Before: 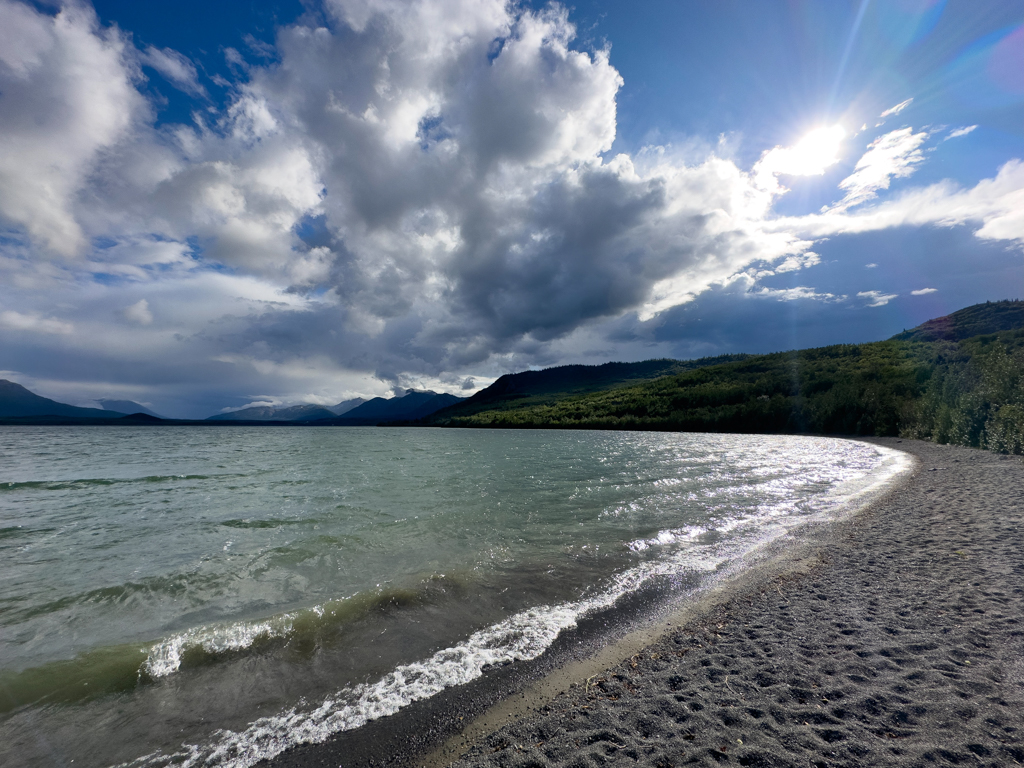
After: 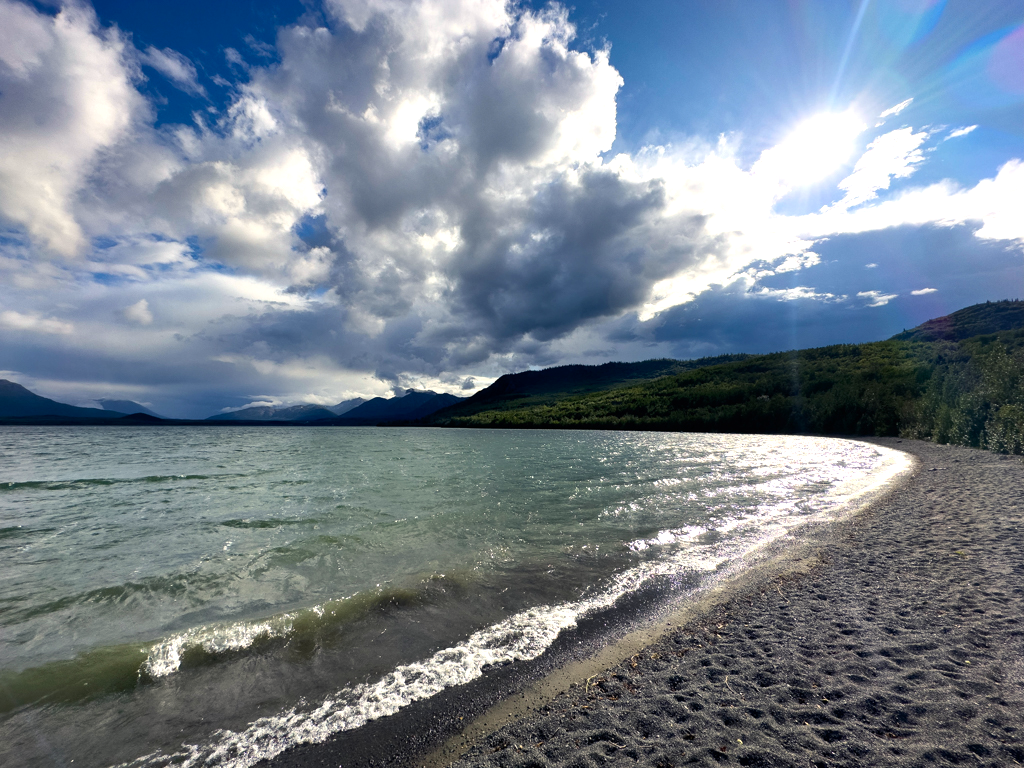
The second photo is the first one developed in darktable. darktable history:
color balance rgb: shadows lift › chroma 1.86%, shadows lift › hue 265.73°, highlights gain › chroma 3.004%, highlights gain › hue 78.19°, perceptual saturation grading › global saturation 14.634%, perceptual brilliance grading › global brilliance -5.588%, perceptual brilliance grading › highlights 23.883%, perceptual brilliance grading › mid-tones 6.885%, perceptual brilliance grading › shadows -4.679%
